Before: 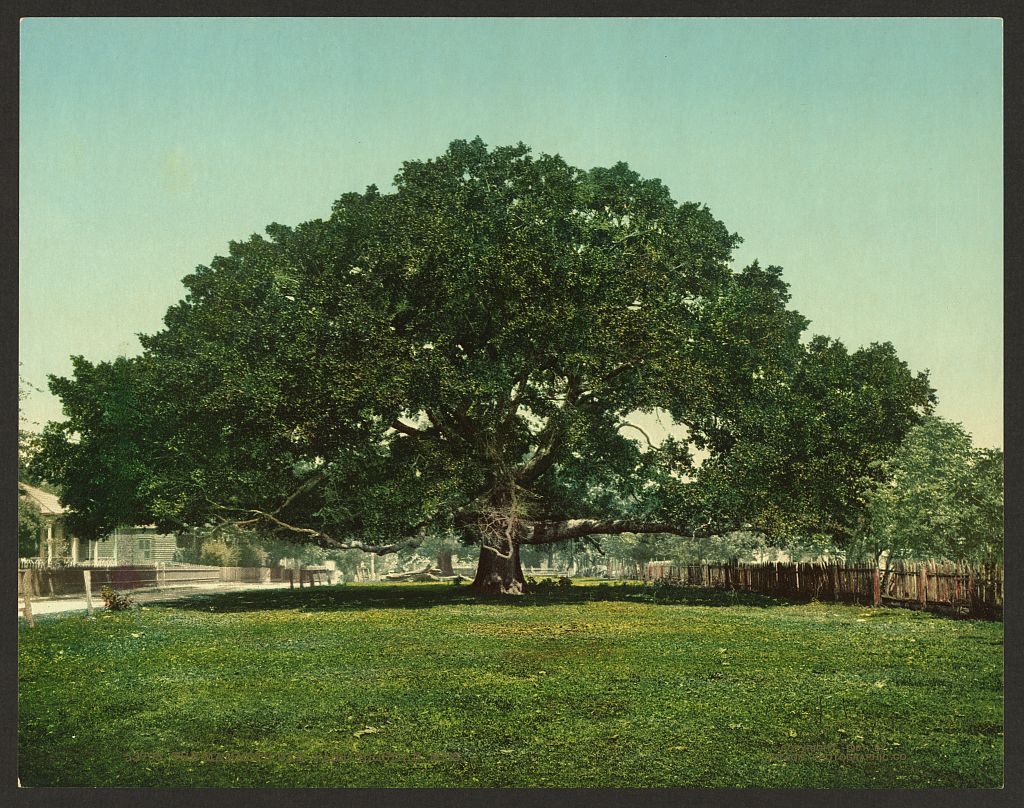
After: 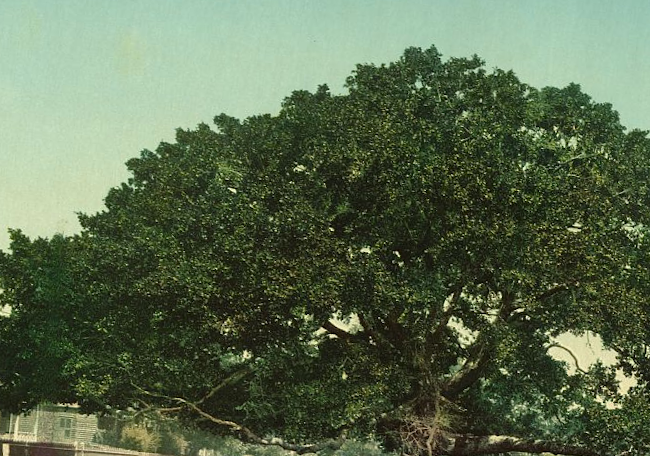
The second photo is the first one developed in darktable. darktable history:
crop and rotate: angle -4.99°, left 2.122%, top 6.945%, right 27.566%, bottom 30.519%
exposure: compensate highlight preservation false
